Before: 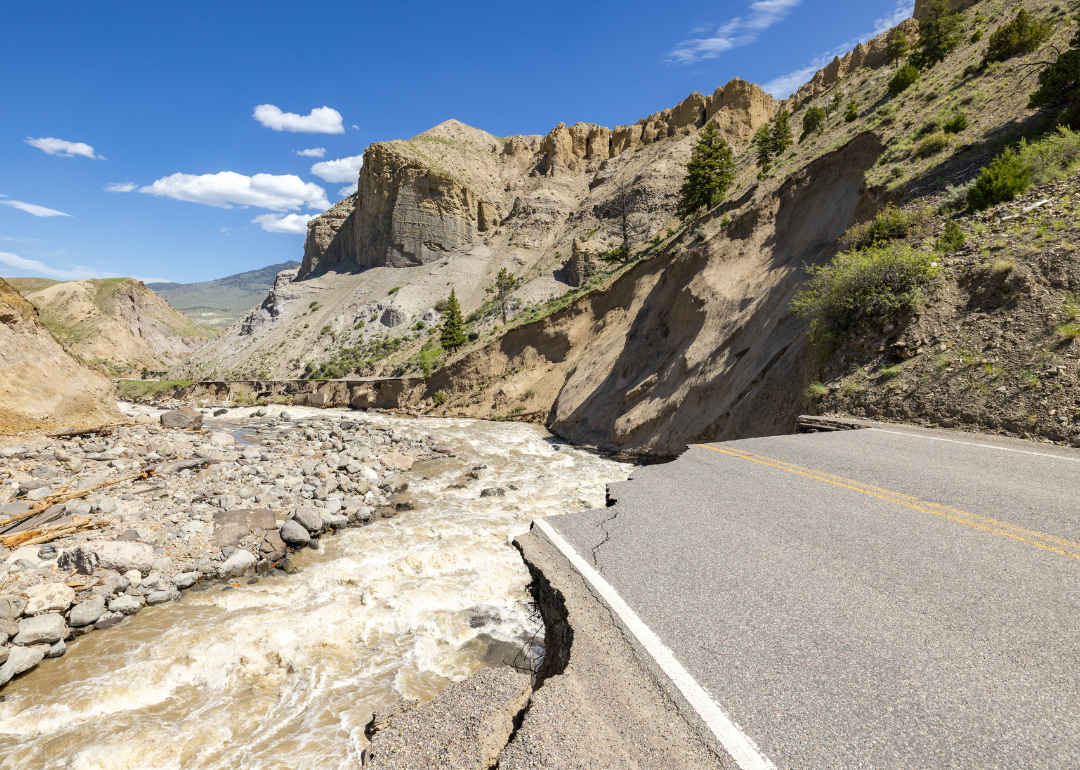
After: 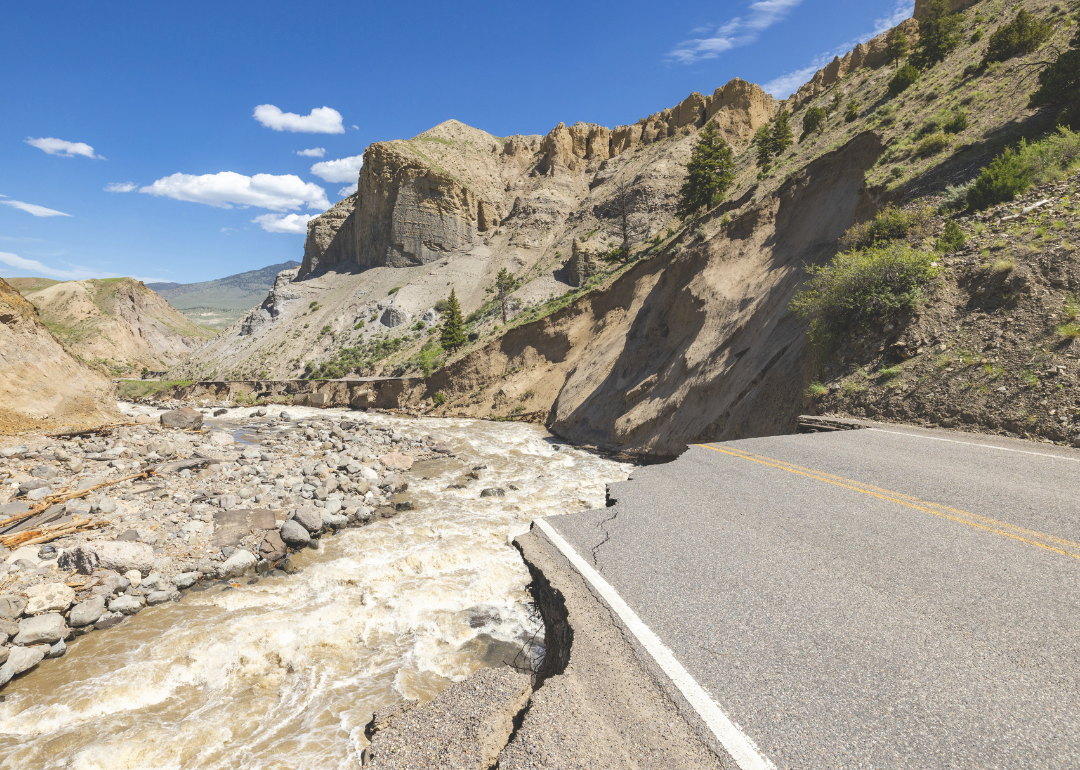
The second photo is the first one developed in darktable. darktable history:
exposure: black level correction -0.023, exposure -0.03 EV, compensate highlight preservation false
